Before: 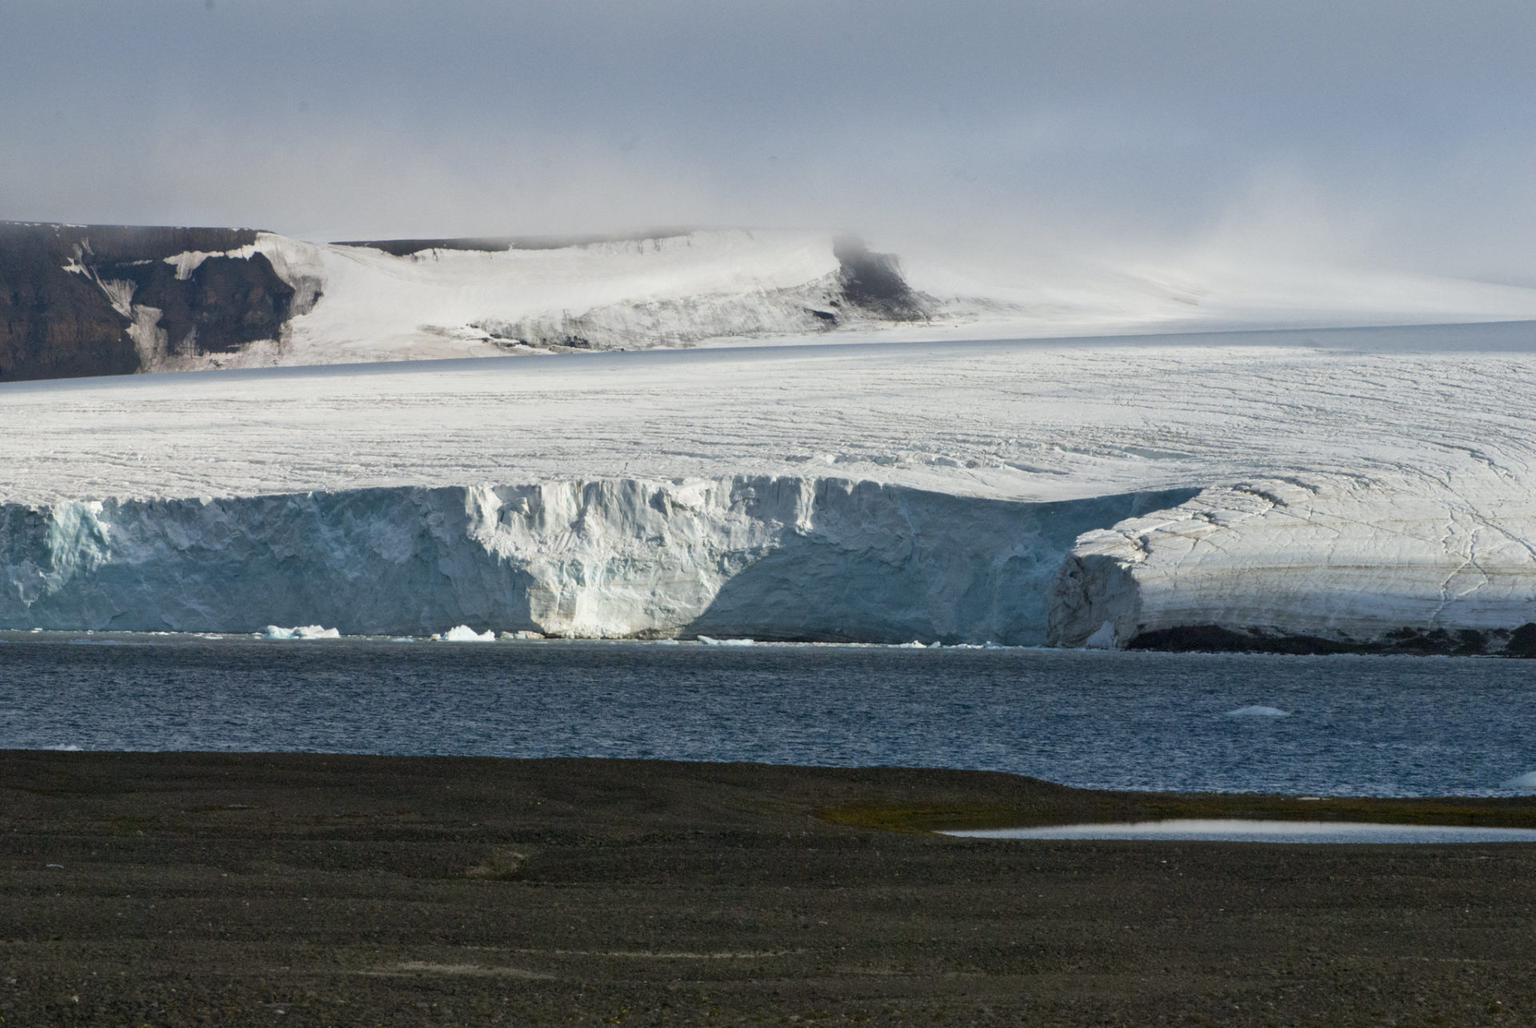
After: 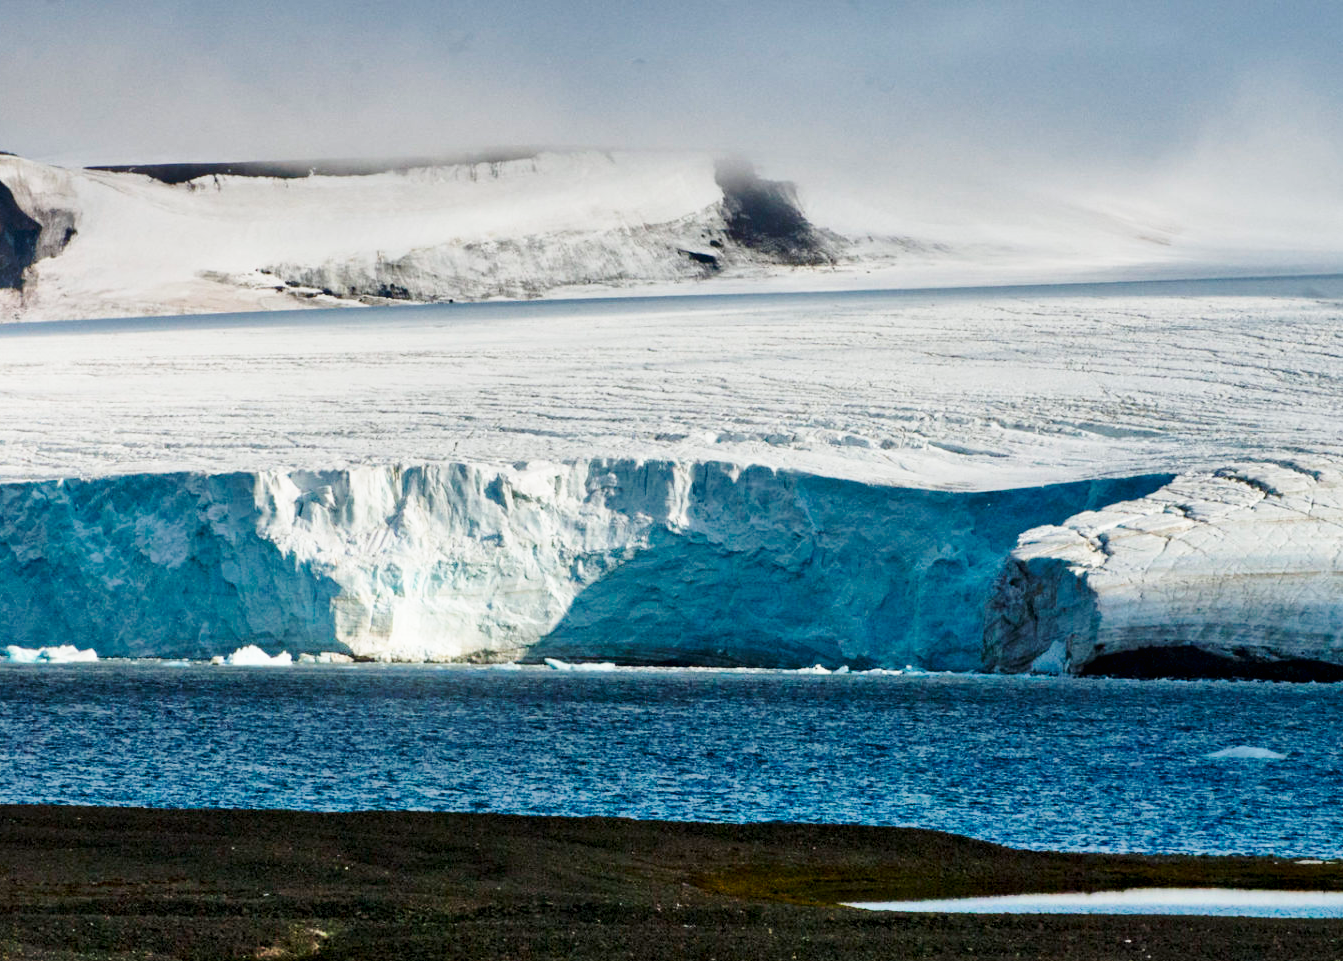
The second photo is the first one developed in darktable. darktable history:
shadows and highlights: shadows 49, highlights -41, soften with gaussian
crop and rotate: left 17.046%, top 10.659%, right 12.989%, bottom 14.553%
base curve: curves: ch0 [(0, 0) (0.036, 0.037) (0.121, 0.228) (0.46, 0.76) (0.859, 0.983) (1, 1)], preserve colors none
tone equalizer: on, module defaults
haze removal: compatibility mode true, adaptive false
exposure: black level correction 0.005, exposure 0.001 EV, compensate highlight preservation false
bloom: size 15%, threshold 97%, strength 7%
graduated density: on, module defaults
